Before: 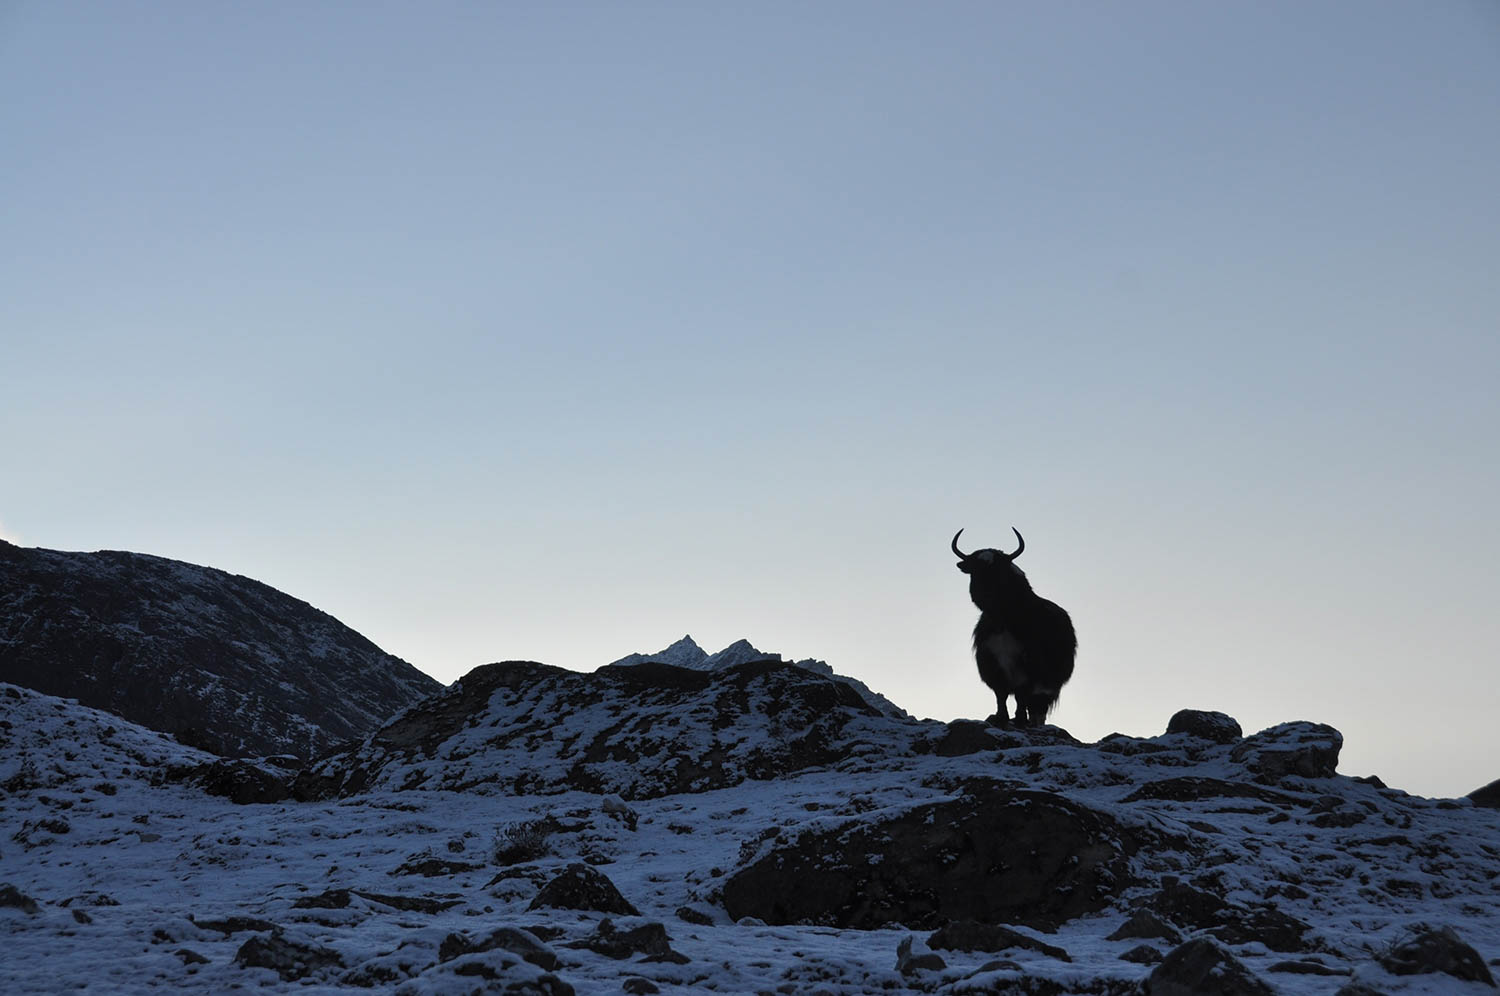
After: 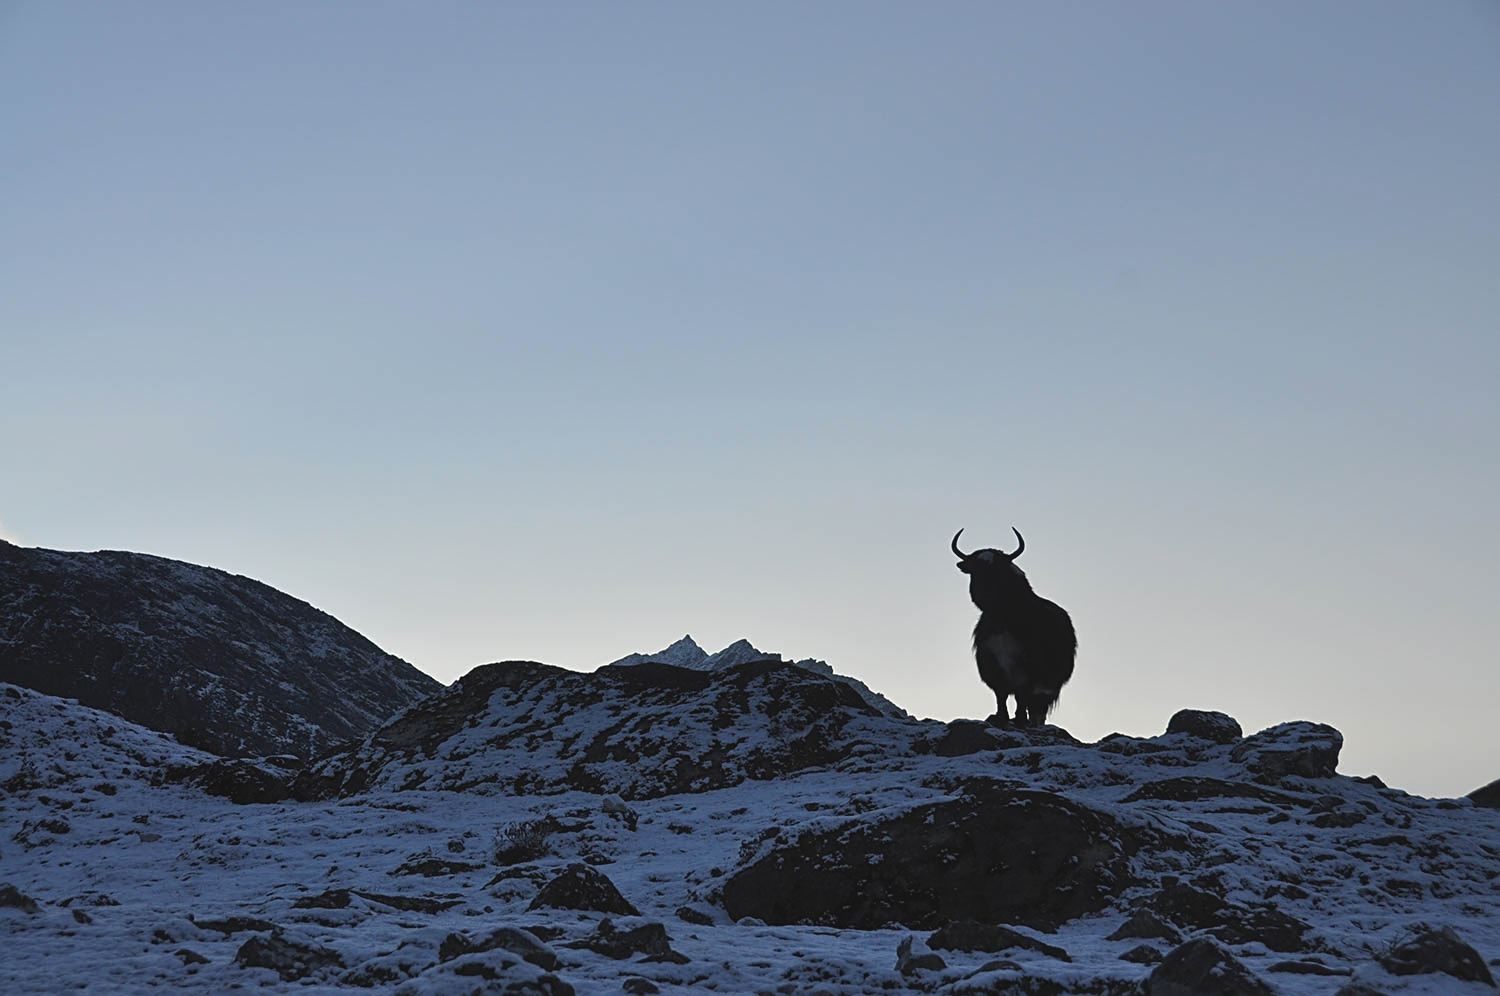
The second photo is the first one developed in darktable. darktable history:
sharpen: radius 2.519, amount 0.326
contrast brightness saturation: contrast -0.117
